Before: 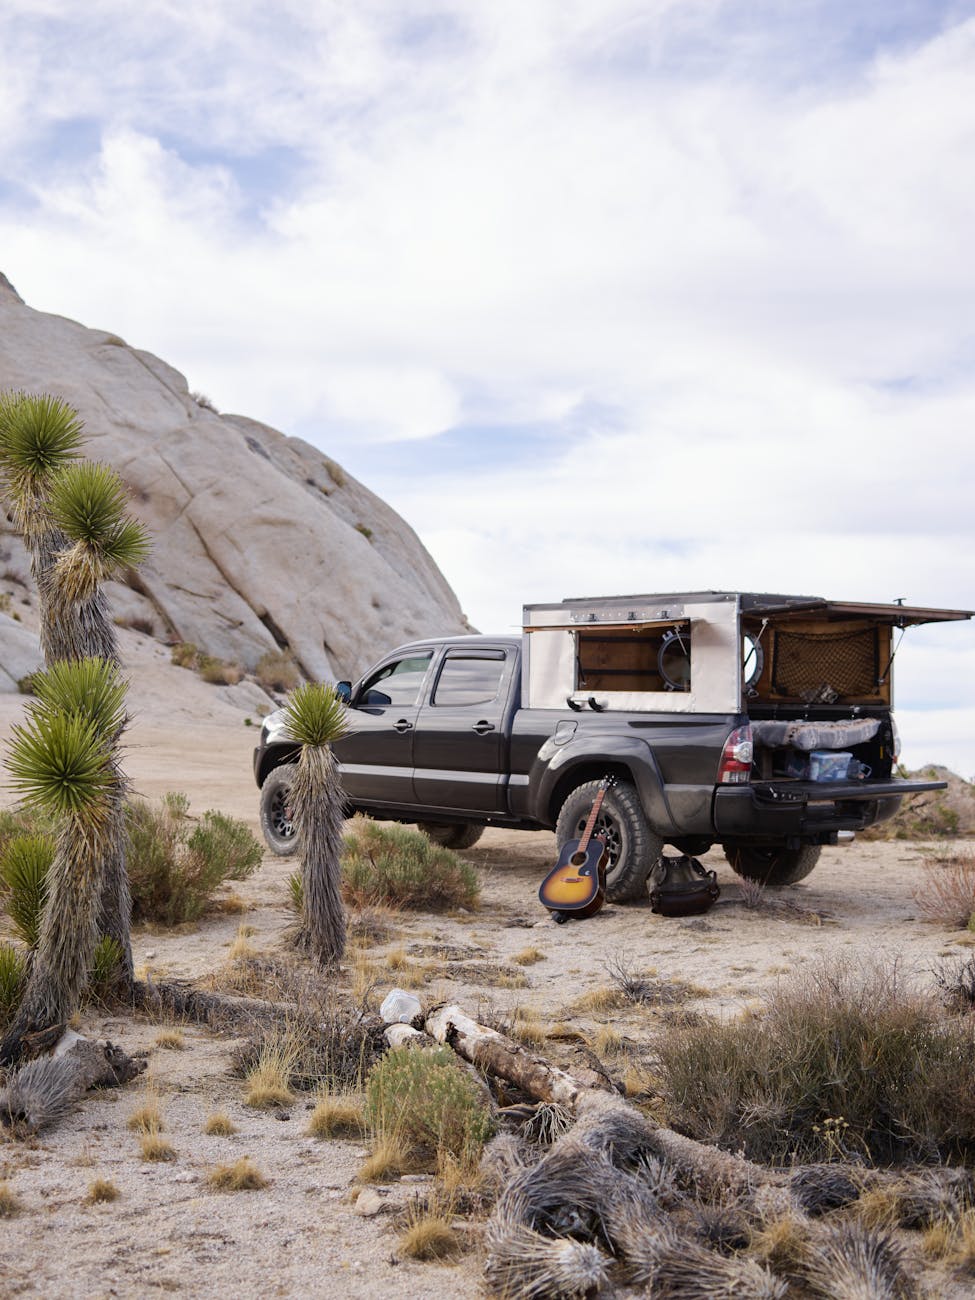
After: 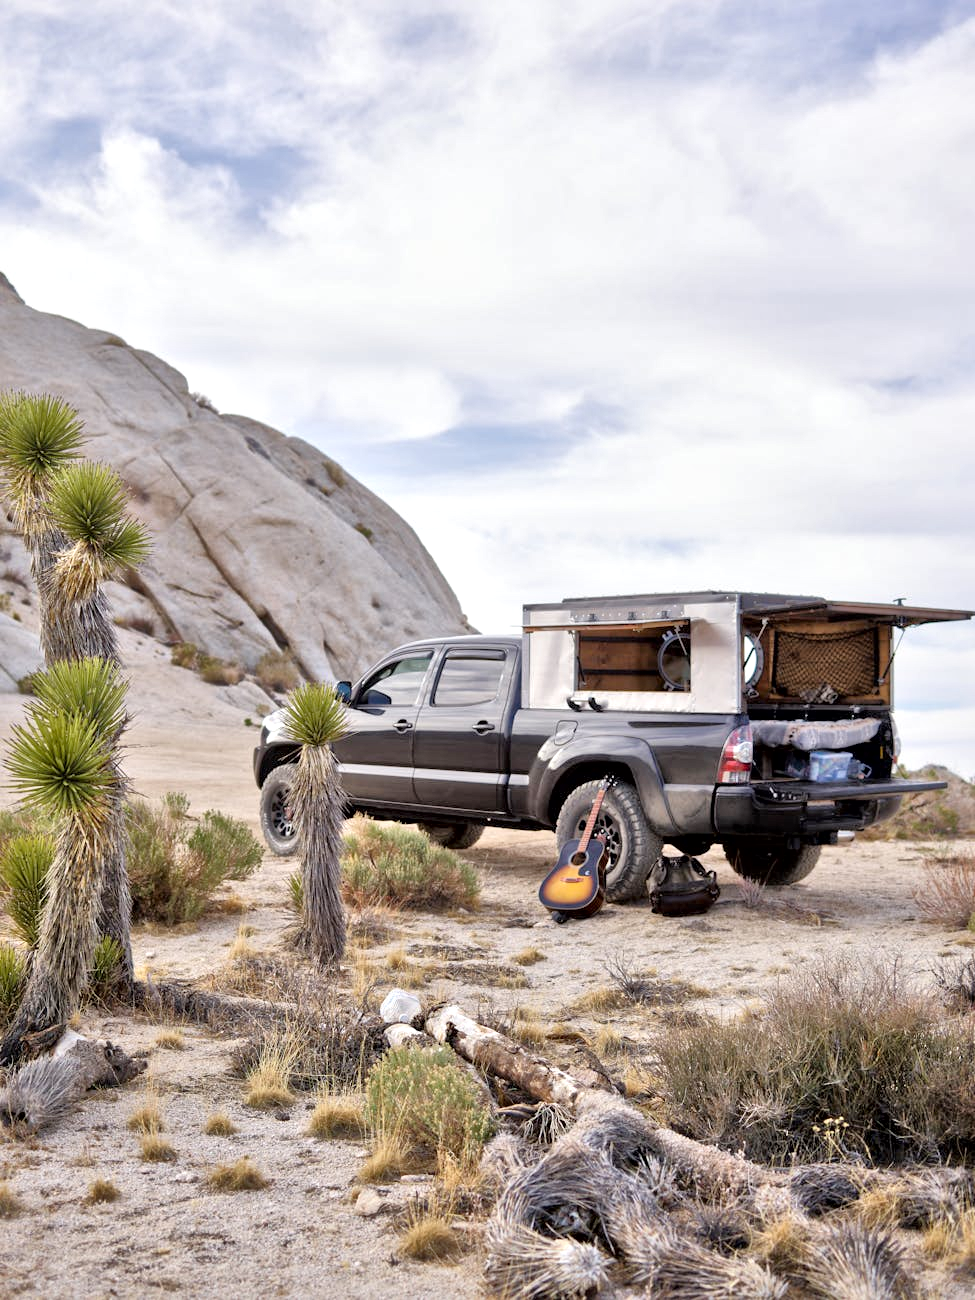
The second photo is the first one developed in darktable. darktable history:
local contrast: mode bilateral grid, contrast 25, coarseness 47, detail 151%, midtone range 0.2
tone equalizer: -7 EV 0.15 EV, -6 EV 0.6 EV, -5 EV 1.15 EV, -4 EV 1.33 EV, -3 EV 1.15 EV, -2 EV 0.6 EV, -1 EV 0.15 EV, mask exposure compensation -0.5 EV
